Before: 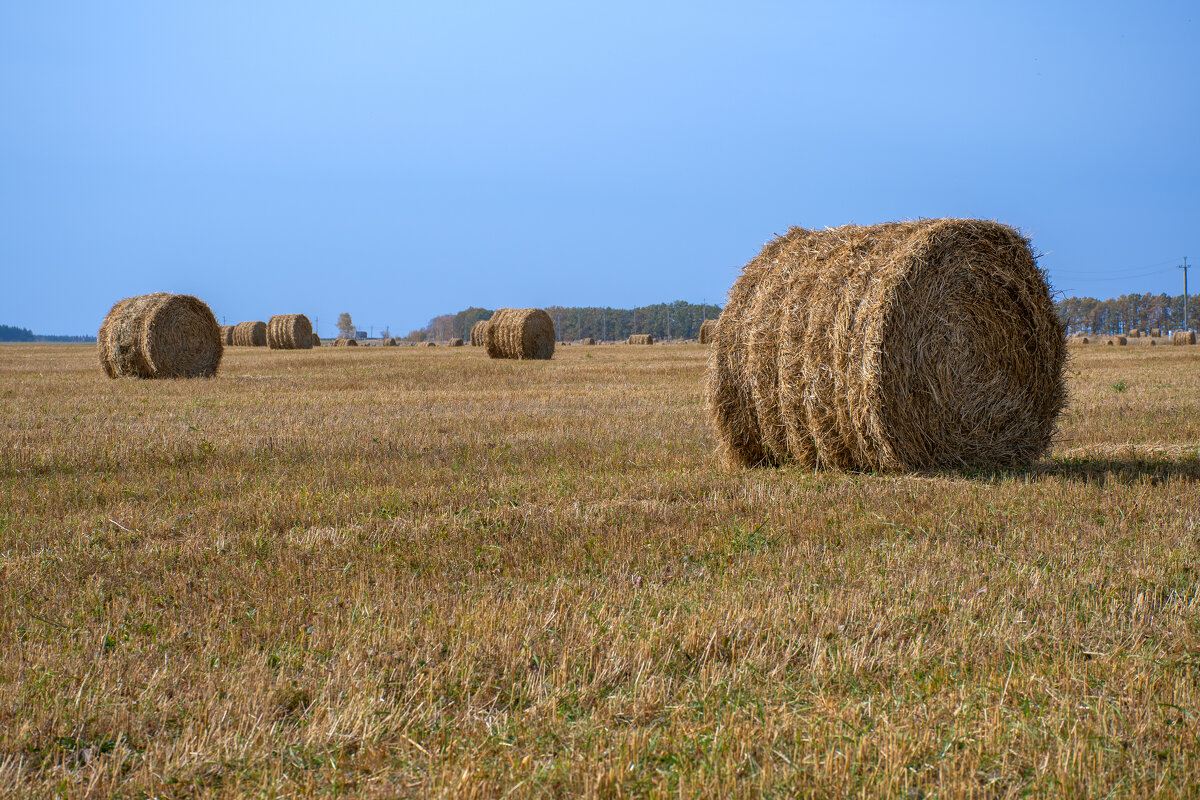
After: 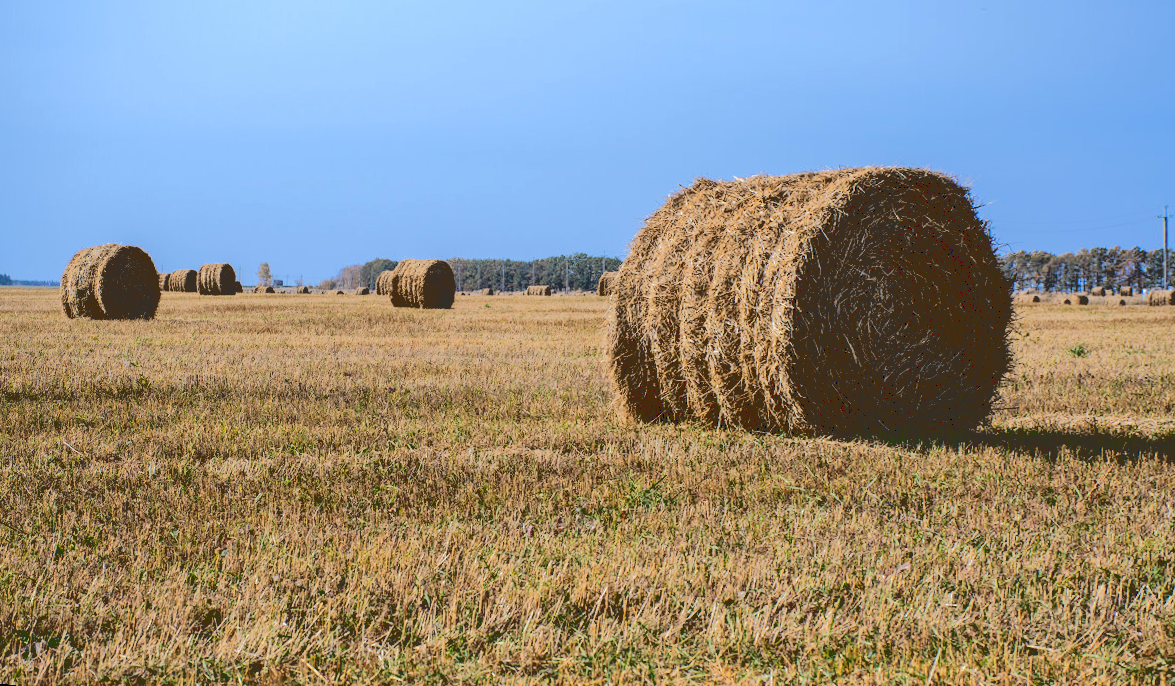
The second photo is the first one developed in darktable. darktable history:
rotate and perspective: rotation 1.69°, lens shift (vertical) -0.023, lens shift (horizontal) -0.291, crop left 0.025, crop right 0.988, crop top 0.092, crop bottom 0.842
base curve: curves: ch0 [(0.065, 0.026) (0.236, 0.358) (0.53, 0.546) (0.777, 0.841) (0.924, 0.992)], preserve colors average RGB
